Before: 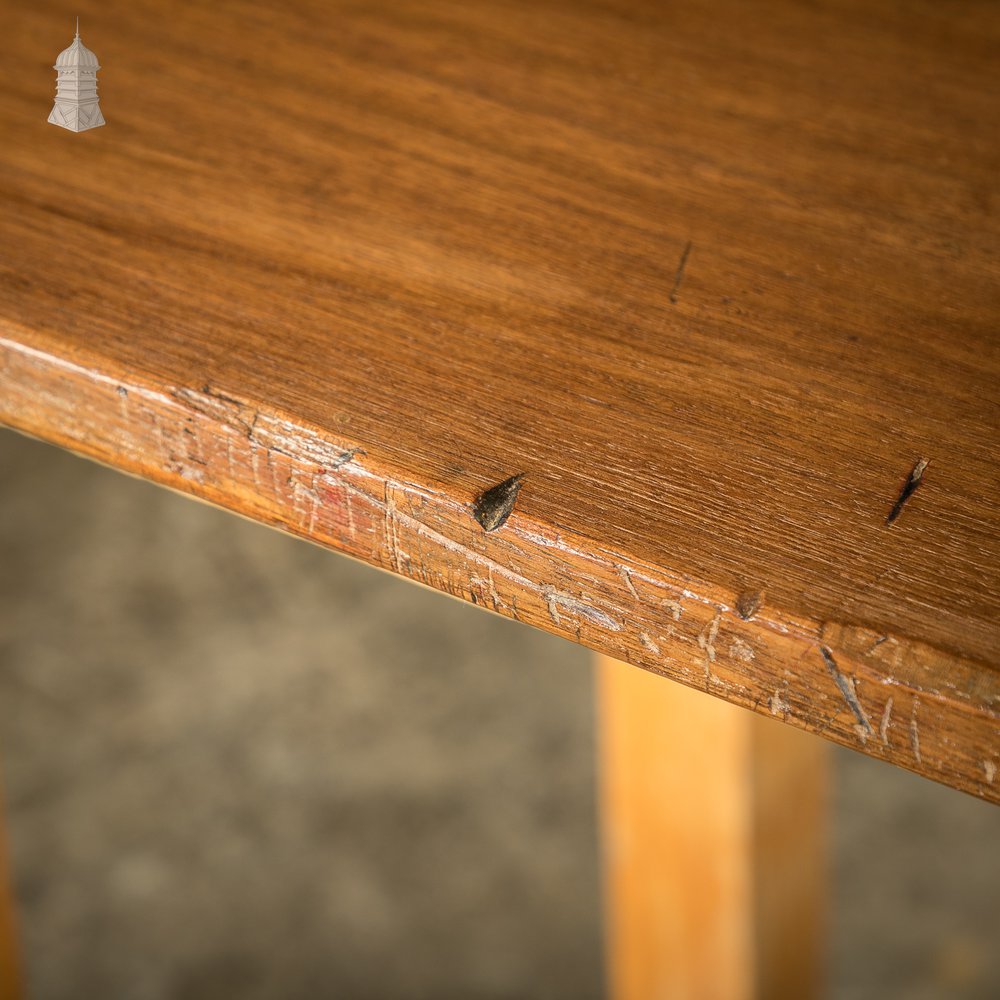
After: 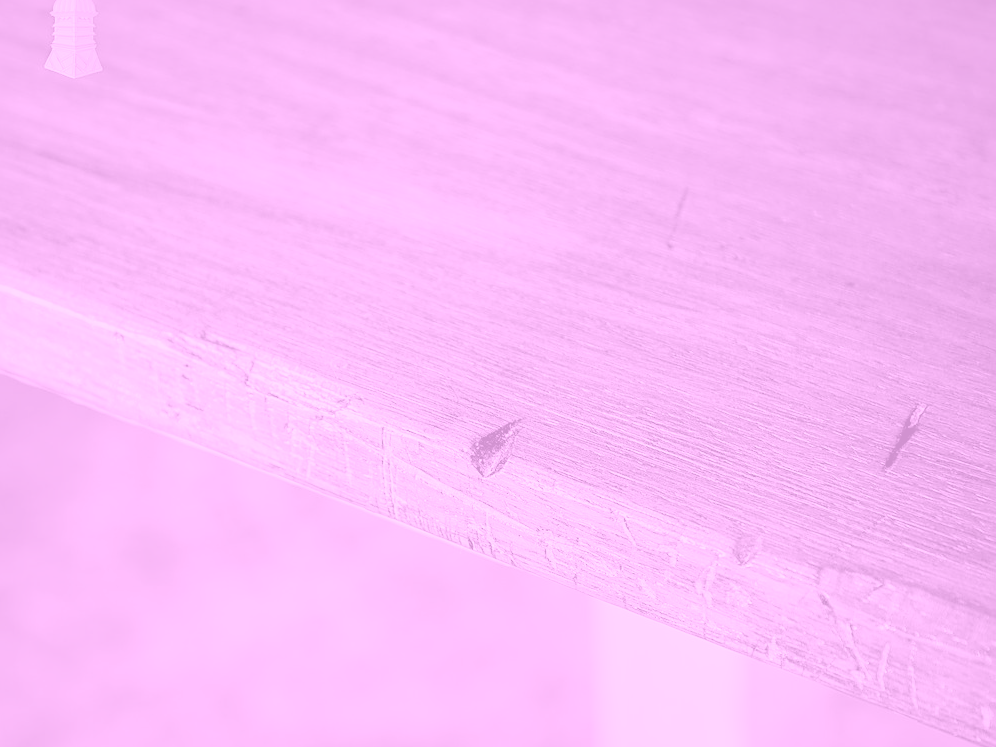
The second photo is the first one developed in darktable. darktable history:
crop: left 0.387%, top 5.469%, bottom 19.809%
filmic rgb: black relative exposure -4.4 EV, white relative exposure 5 EV, threshold 3 EV, hardness 2.23, latitude 40.06%, contrast 1.15, highlights saturation mix 10%, shadows ↔ highlights balance 1.04%, preserve chrominance RGB euclidean norm (legacy), color science v4 (2020), enable highlight reconstruction true
sharpen: on, module defaults
color balance: input saturation 80.07%
colorize: hue 331.2°, saturation 75%, source mix 30.28%, lightness 70.52%, version 1
exposure: black level correction 0, exposure 0.5 EV, compensate highlight preservation false
white balance: red 1, blue 1
